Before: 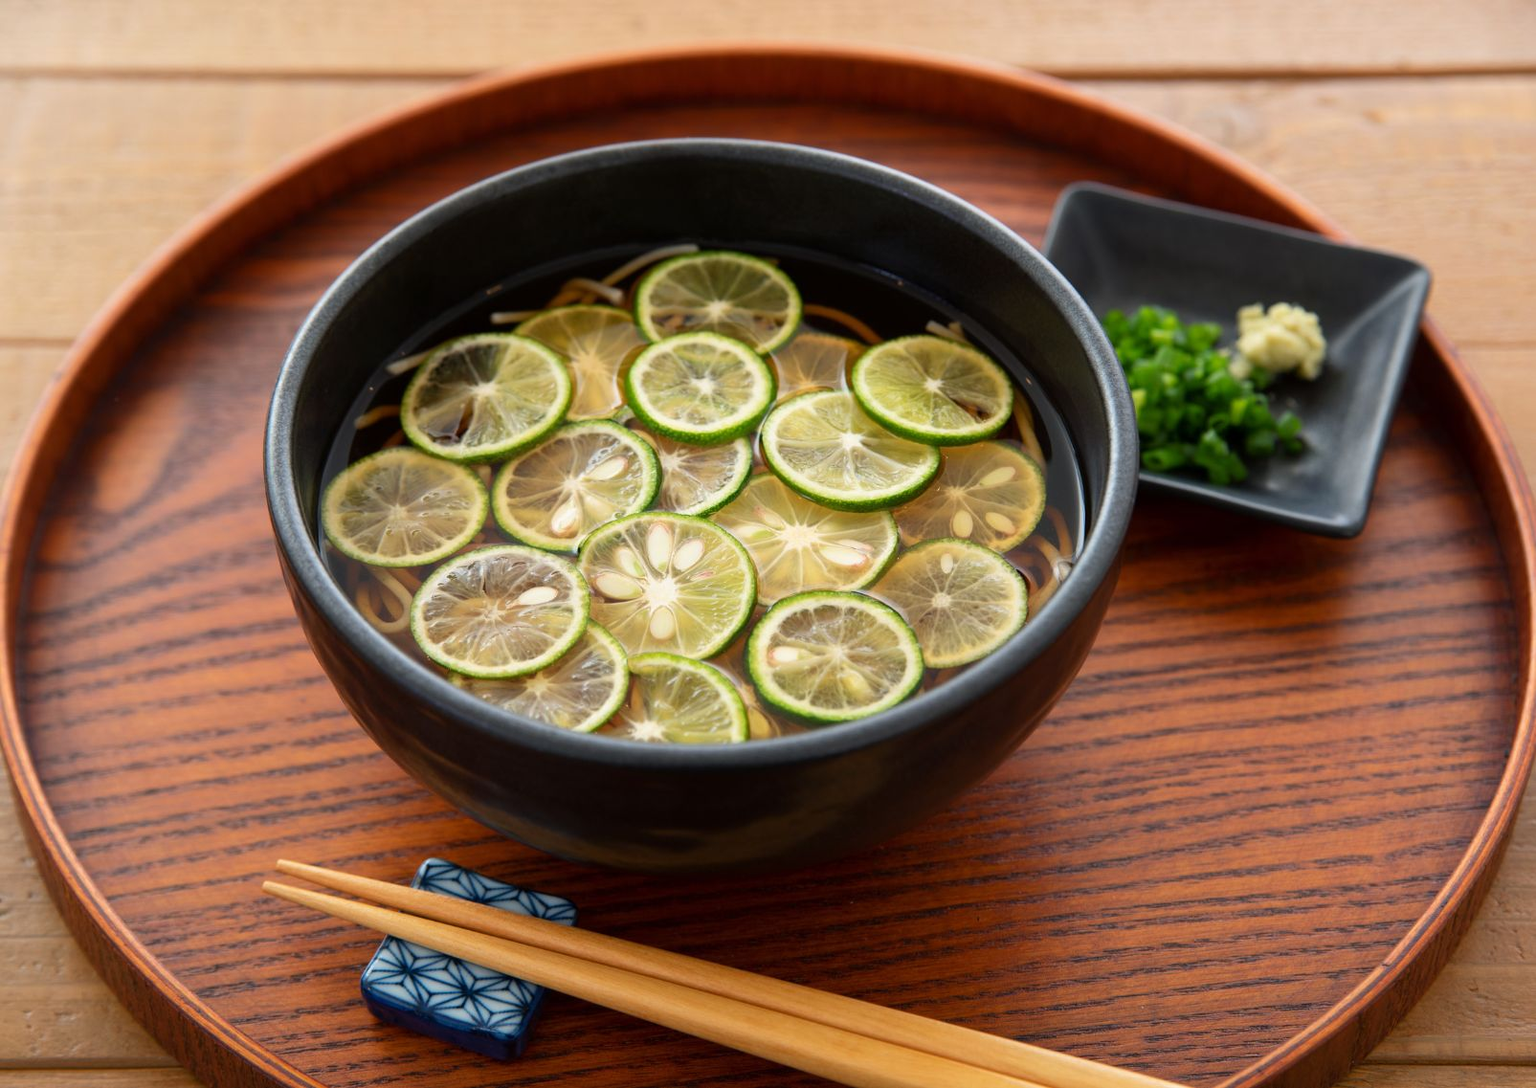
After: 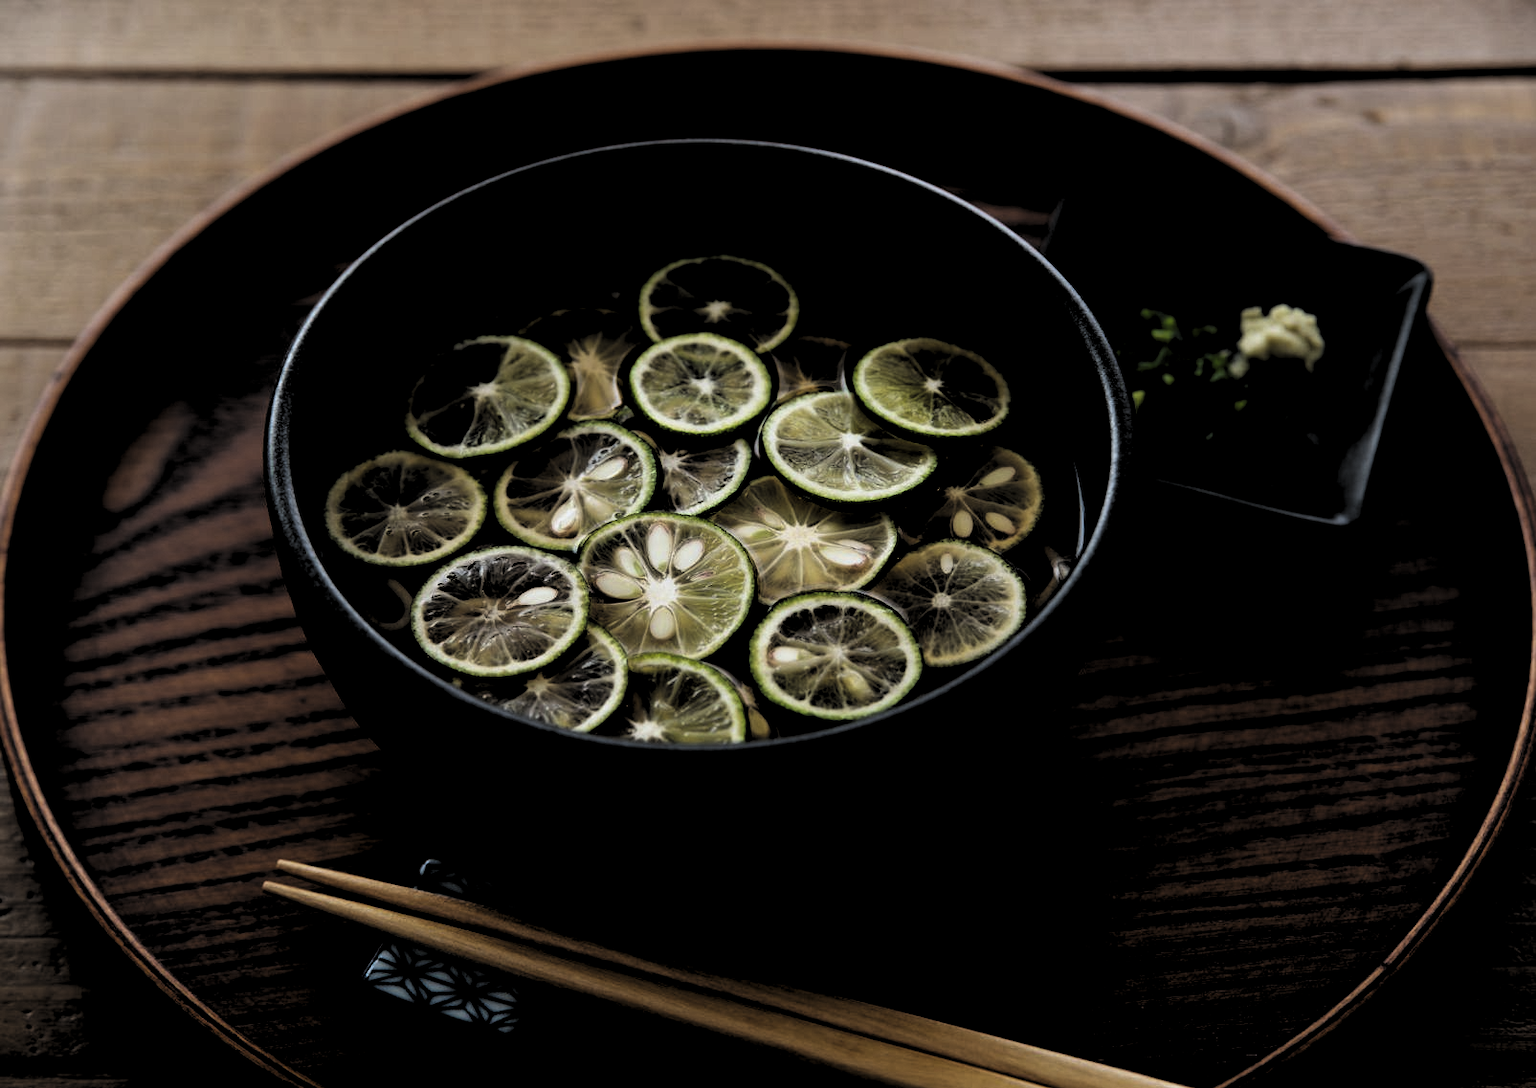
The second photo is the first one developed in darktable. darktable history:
white balance: red 0.974, blue 1.044
levels: levels [0.514, 0.759, 1]
color balance rgb: on, module defaults
